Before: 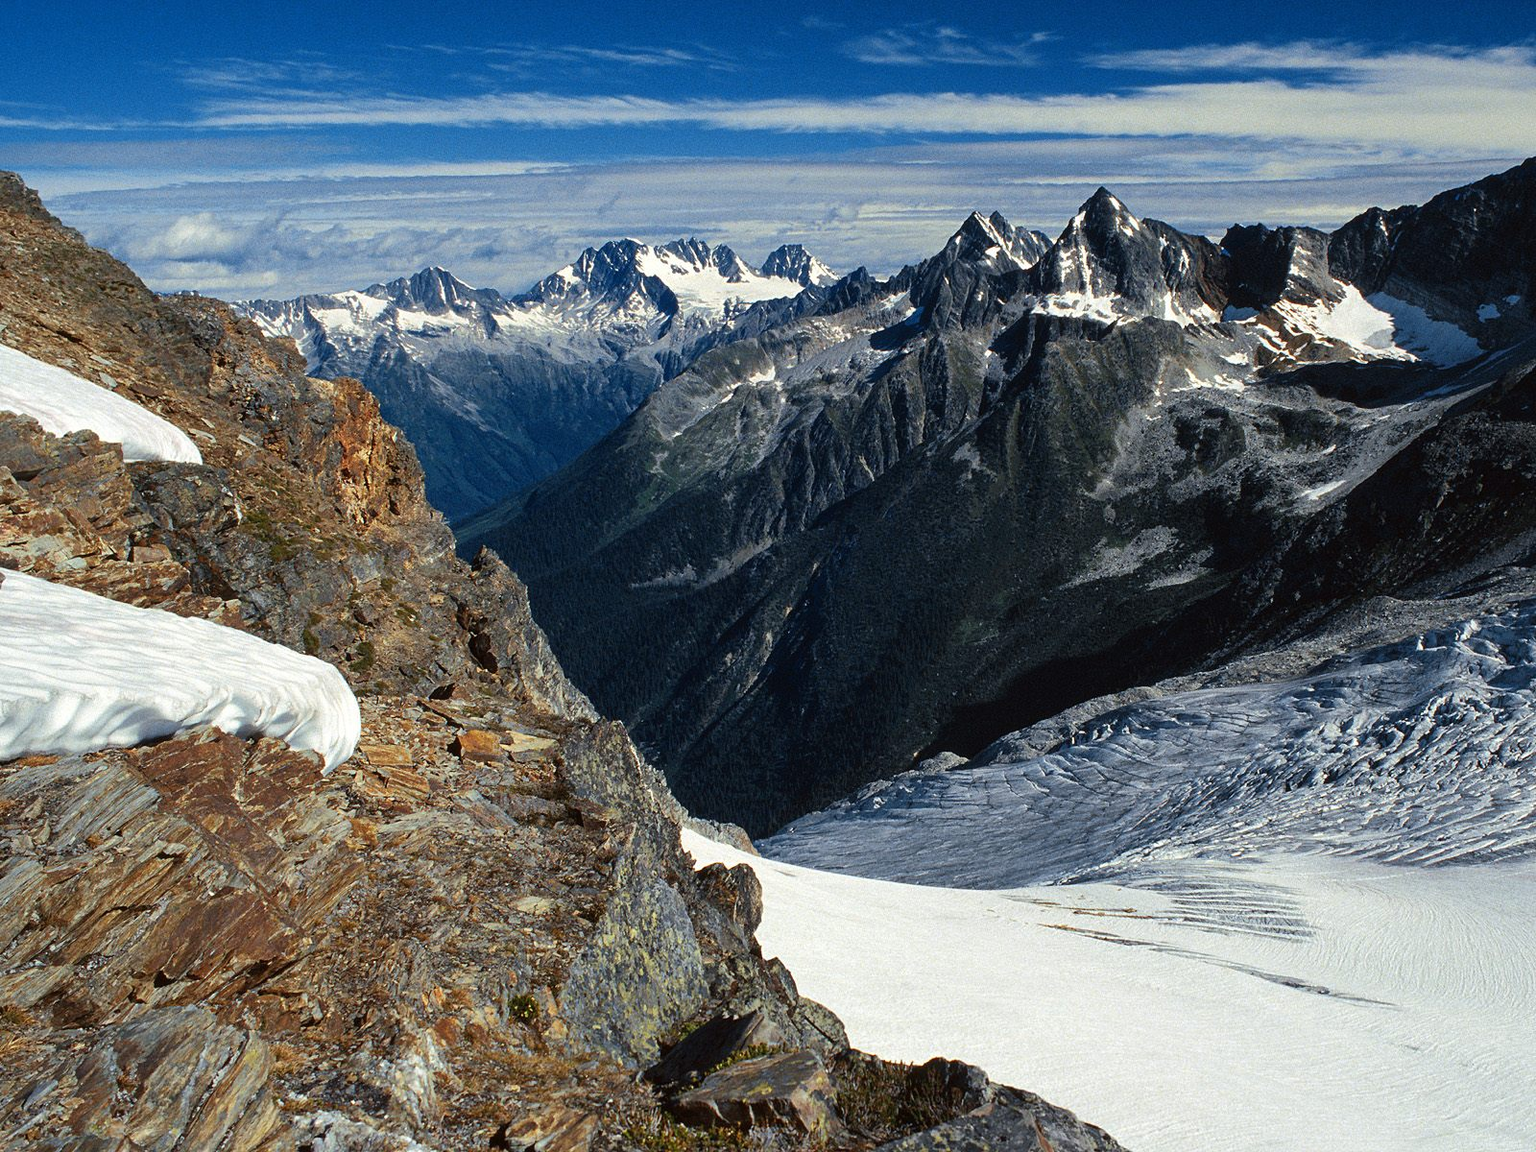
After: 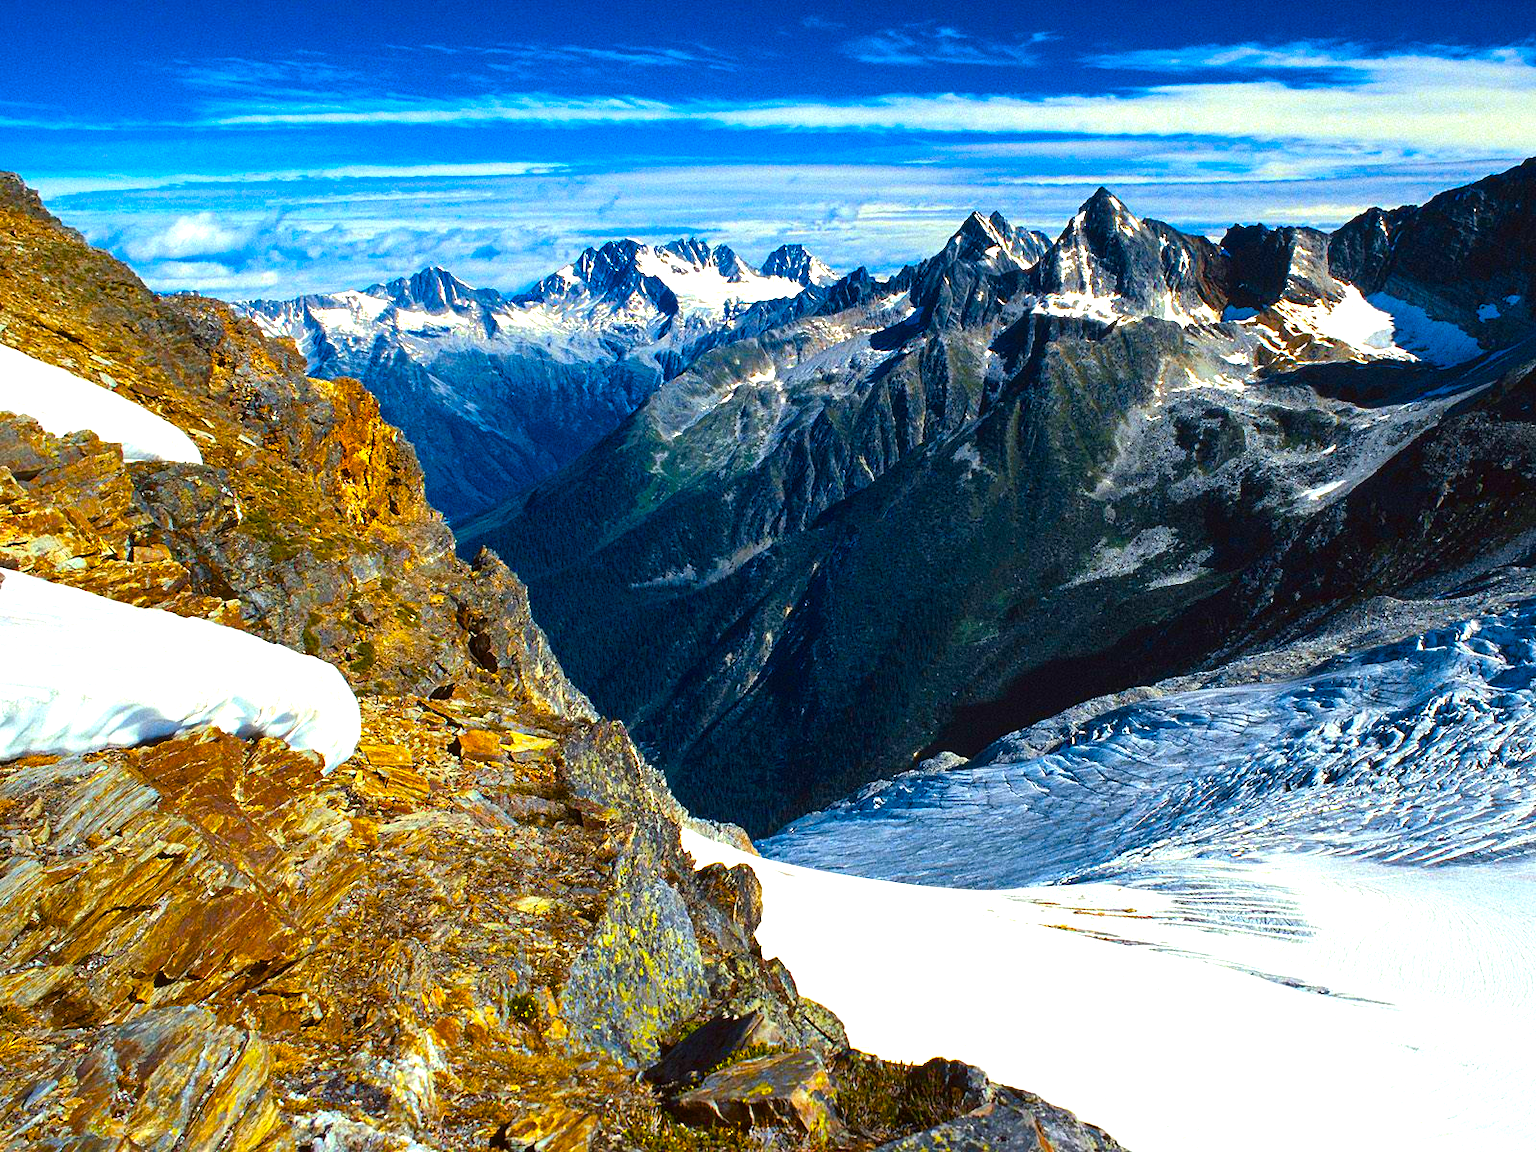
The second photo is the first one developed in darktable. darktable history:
white balance: red 1, blue 1
color balance rgb: linear chroma grading › global chroma 42%, perceptual saturation grading › global saturation 42%, perceptual brilliance grading › global brilliance 25%, global vibrance 33%
